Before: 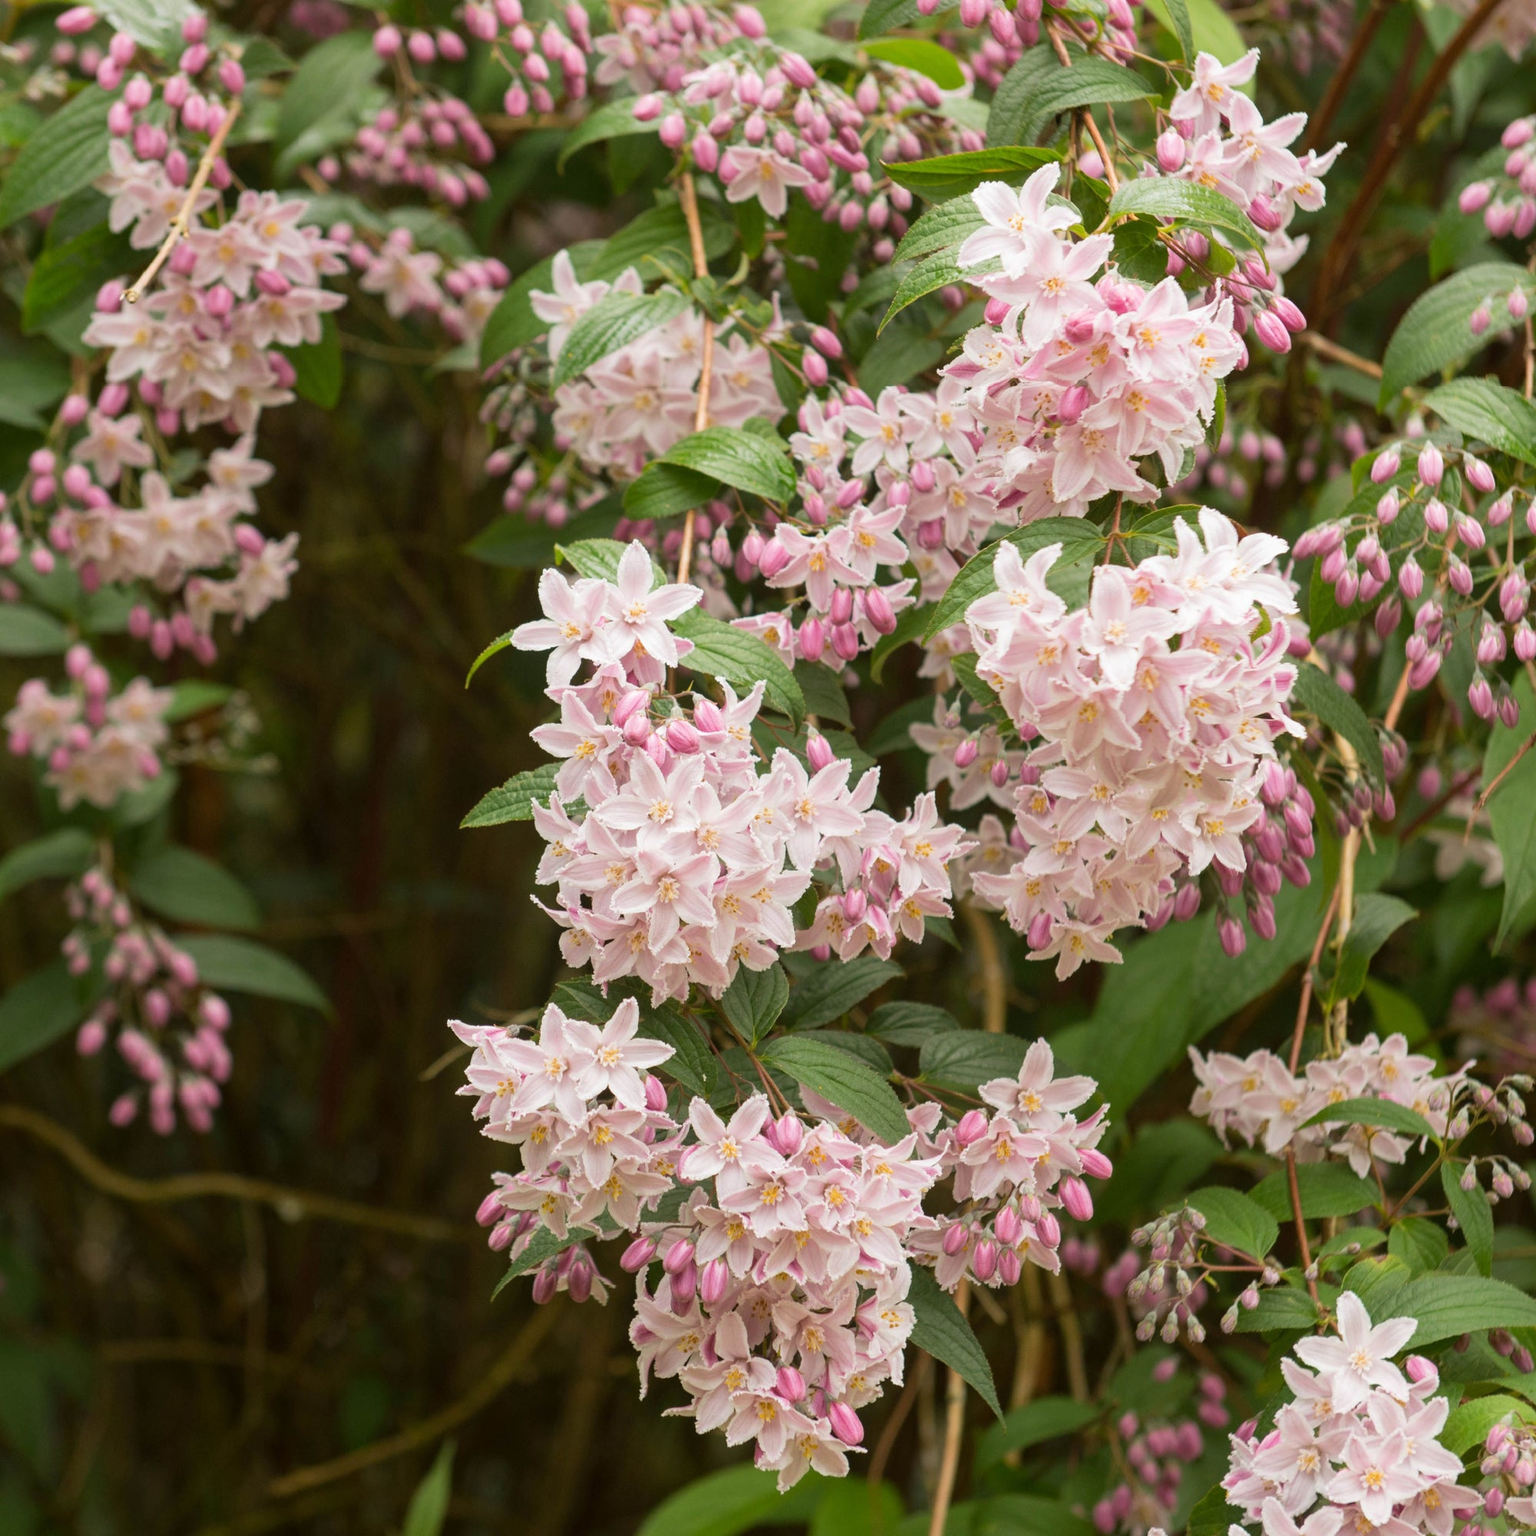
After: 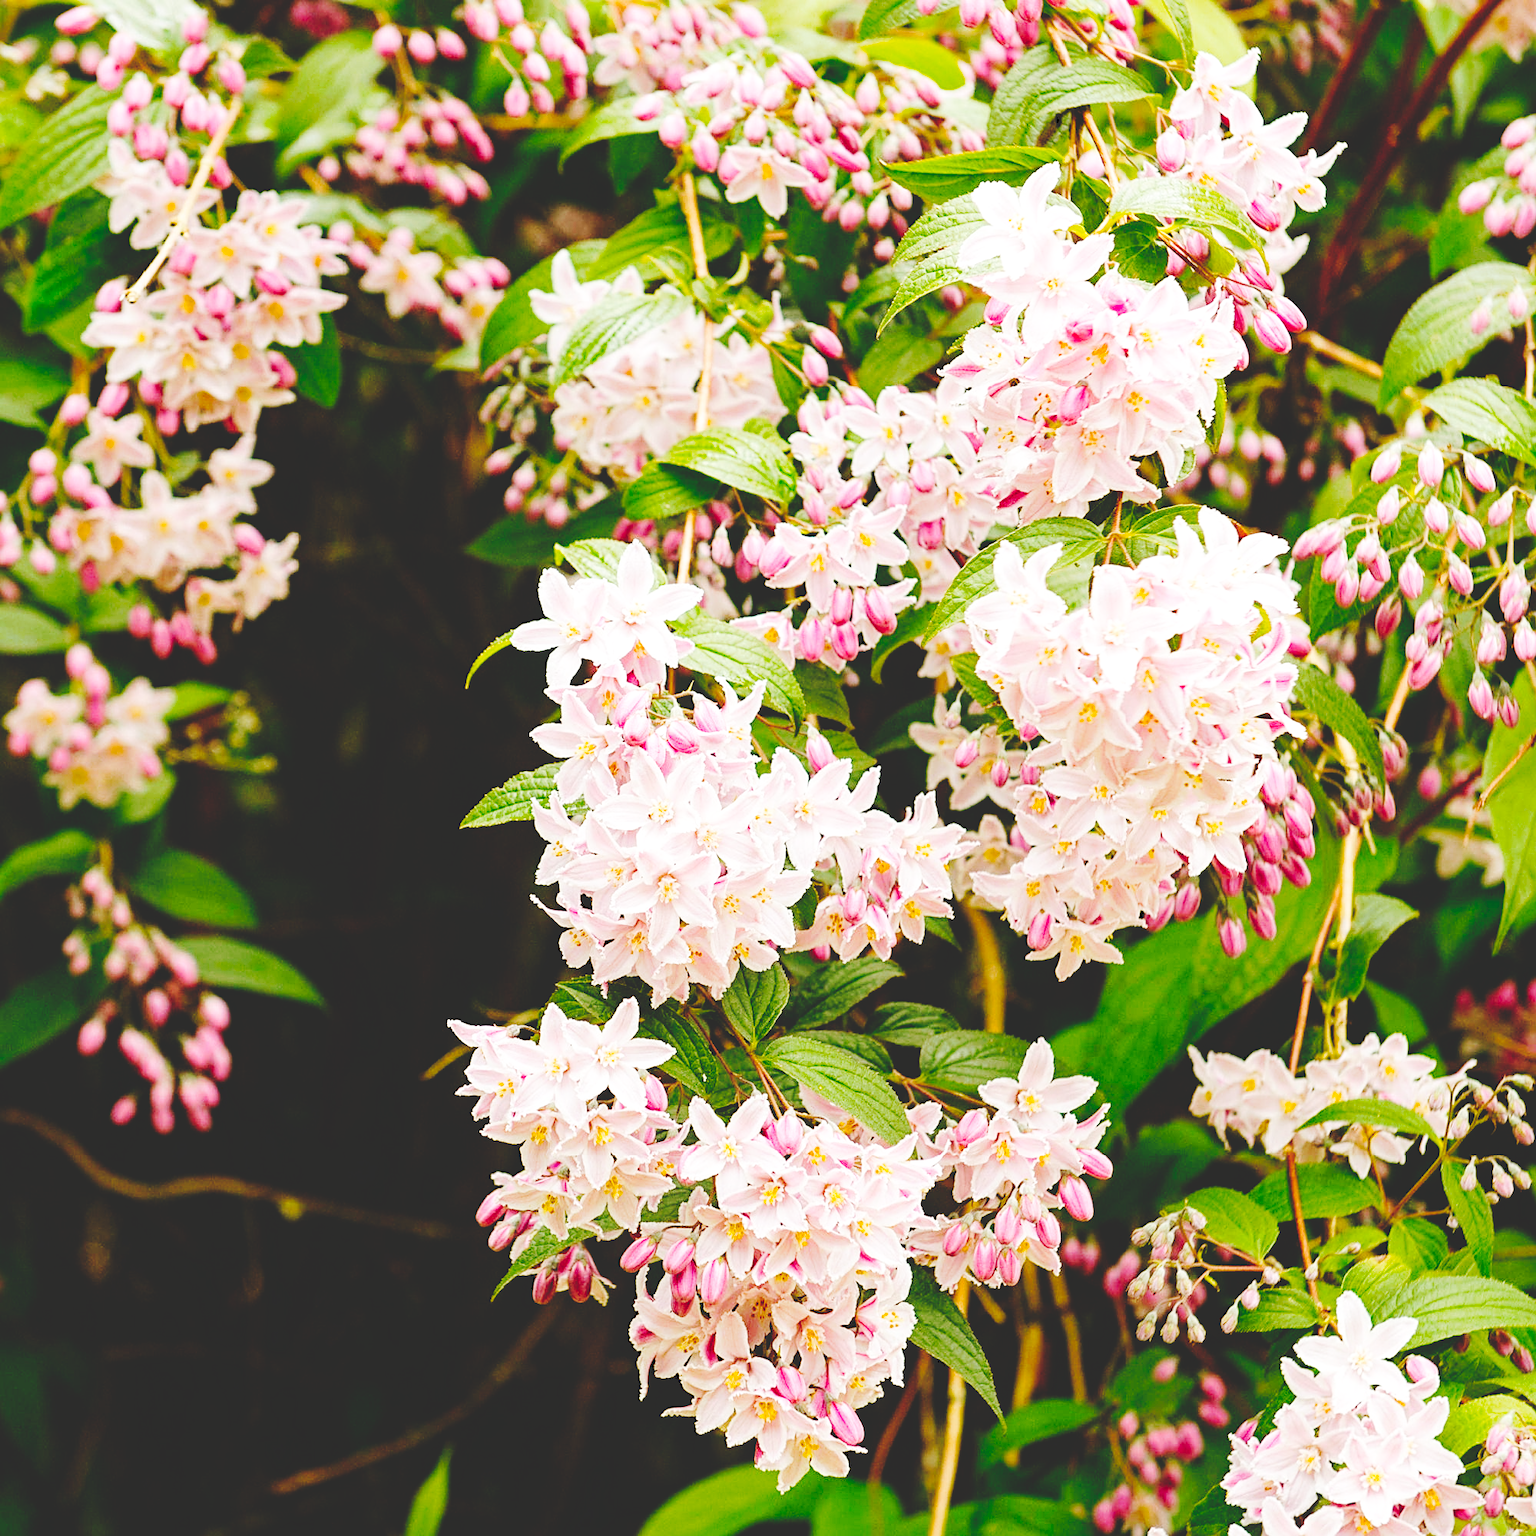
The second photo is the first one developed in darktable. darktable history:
haze removal: compatibility mode true, adaptive false
color balance rgb: shadows fall-off 101%, linear chroma grading › mid-tones 7.63%, perceptual saturation grading › mid-tones 11.68%, mask middle-gray fulcrum 22.45%, global vibrance 10.11%, saturation formula JzAzBz (2021)
sharpen: on, module defaults
tone curve: curves: ch0 [(0, 0) (0.003, 0.178) (0.011, 0.177) (0.025, 0.177) (0.044, 0.178) (0.069, 0.178) (0.1, 0.18) (0.136, 0.183) (0.177, 0.199) (0.224, 0.227) (0.277, 0.278) (0.335, 0.357) (0.399, 0.449) (0.468, 0.546) (0.543, 0.65) (0.623, 0.724) (0.709, 0.804) (0.801, 0.868) (0.898, 0.921) (1, 1)], preserve colors none
white balance: emerald 1
base curve: curves: ch0 [(0, 0) (0.036, 0.037) (0.121, 0.228) (0.46, 0.76) (0.859, 0.983) (1, 1)], preserve colors none
exposure: exposure 0.15 EV, compensate highlight preservation false
